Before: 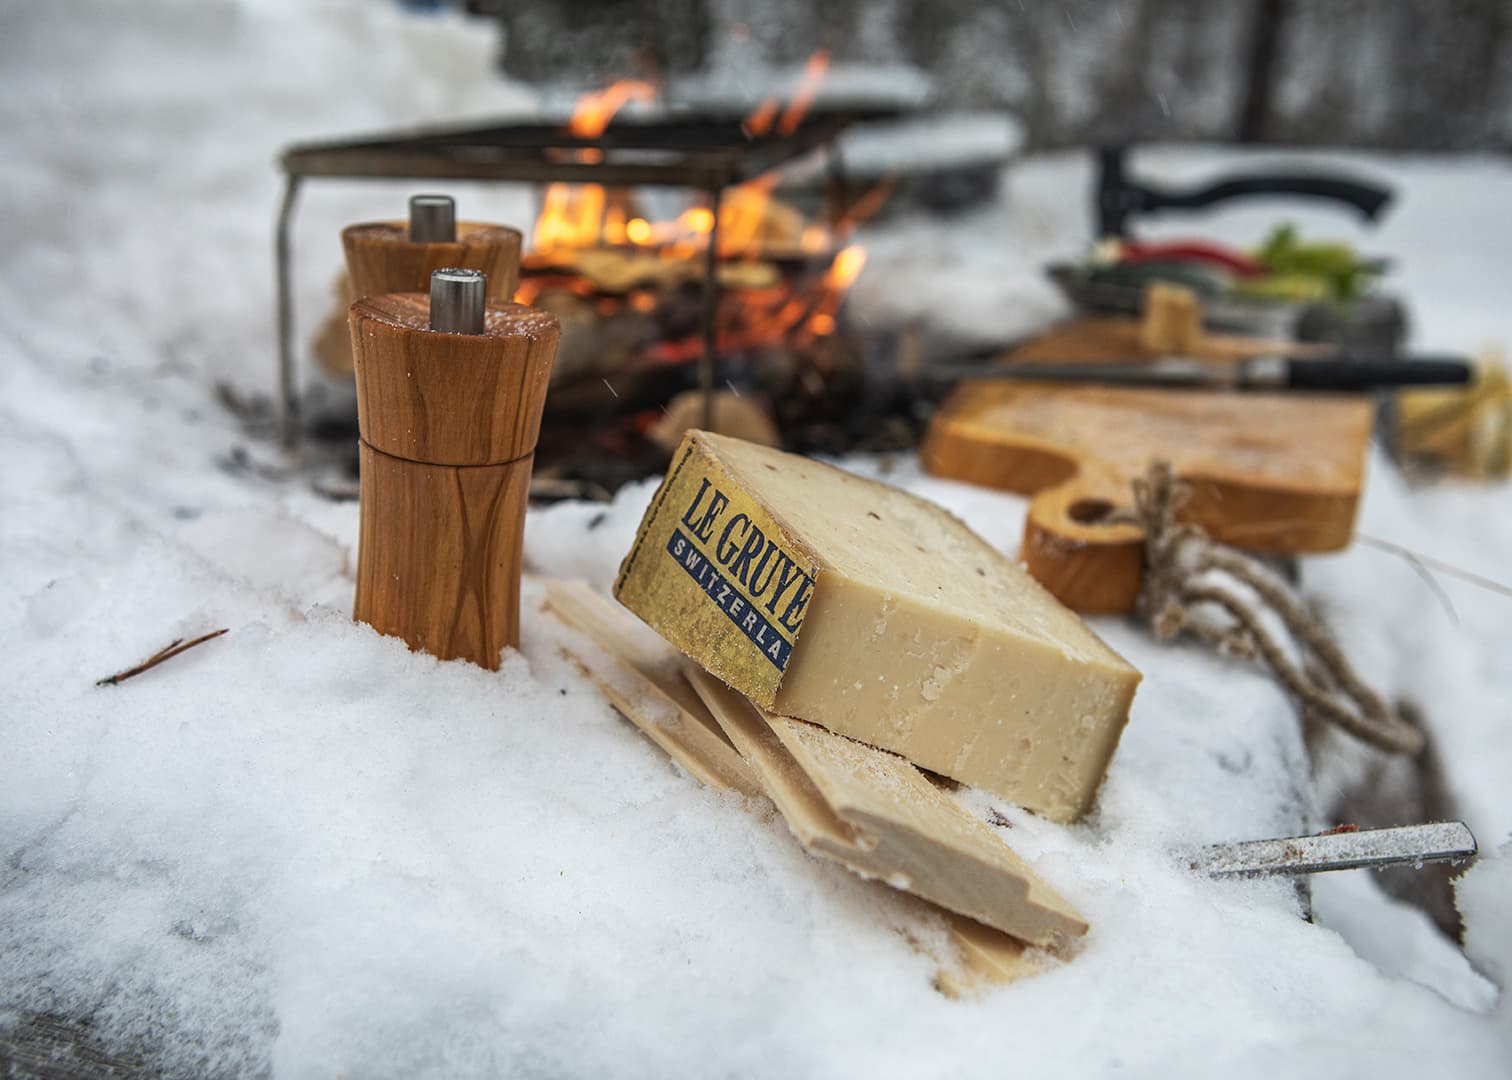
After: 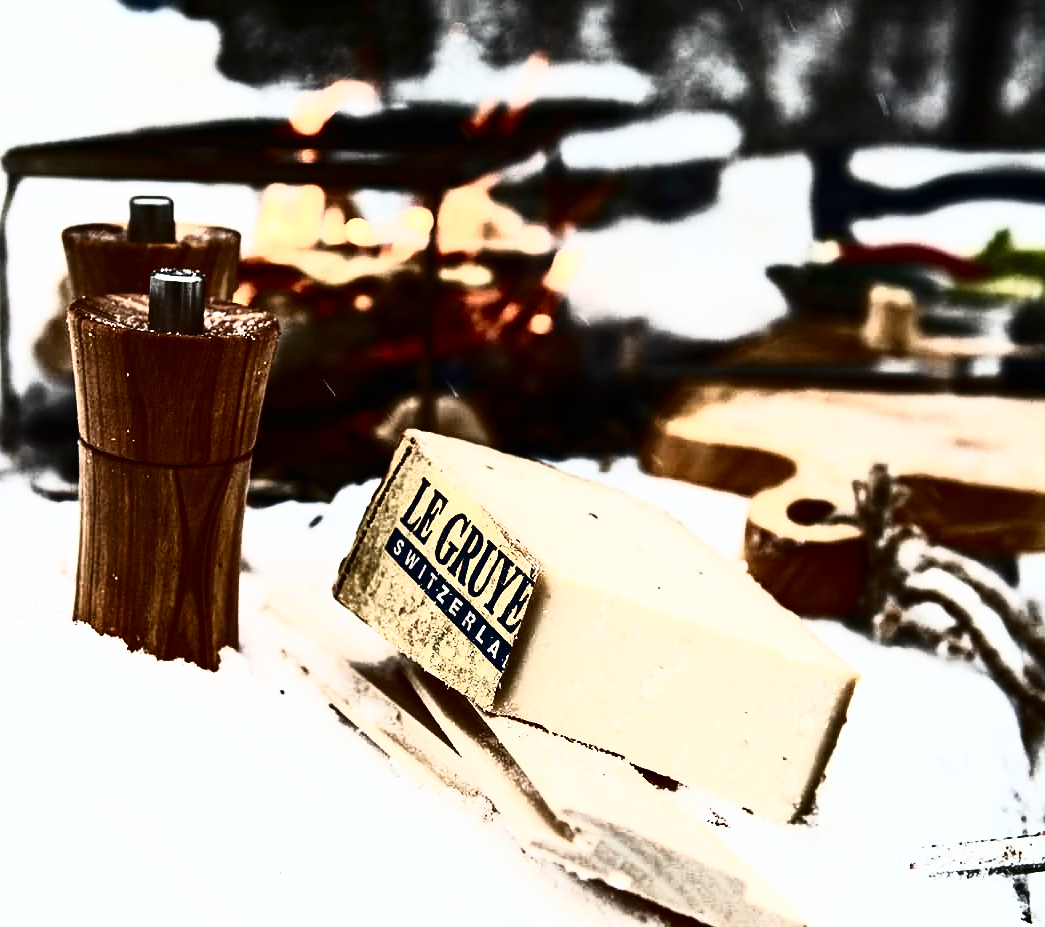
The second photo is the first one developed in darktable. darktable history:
shadows and highlights: shadows -62.48, white point adjustment -5.27, highlights 61.67
contrast brightness saturation: contrast 0.929, brightness 0.198
crop: left 18.61%, right 12.235%, bottom 14.142%
